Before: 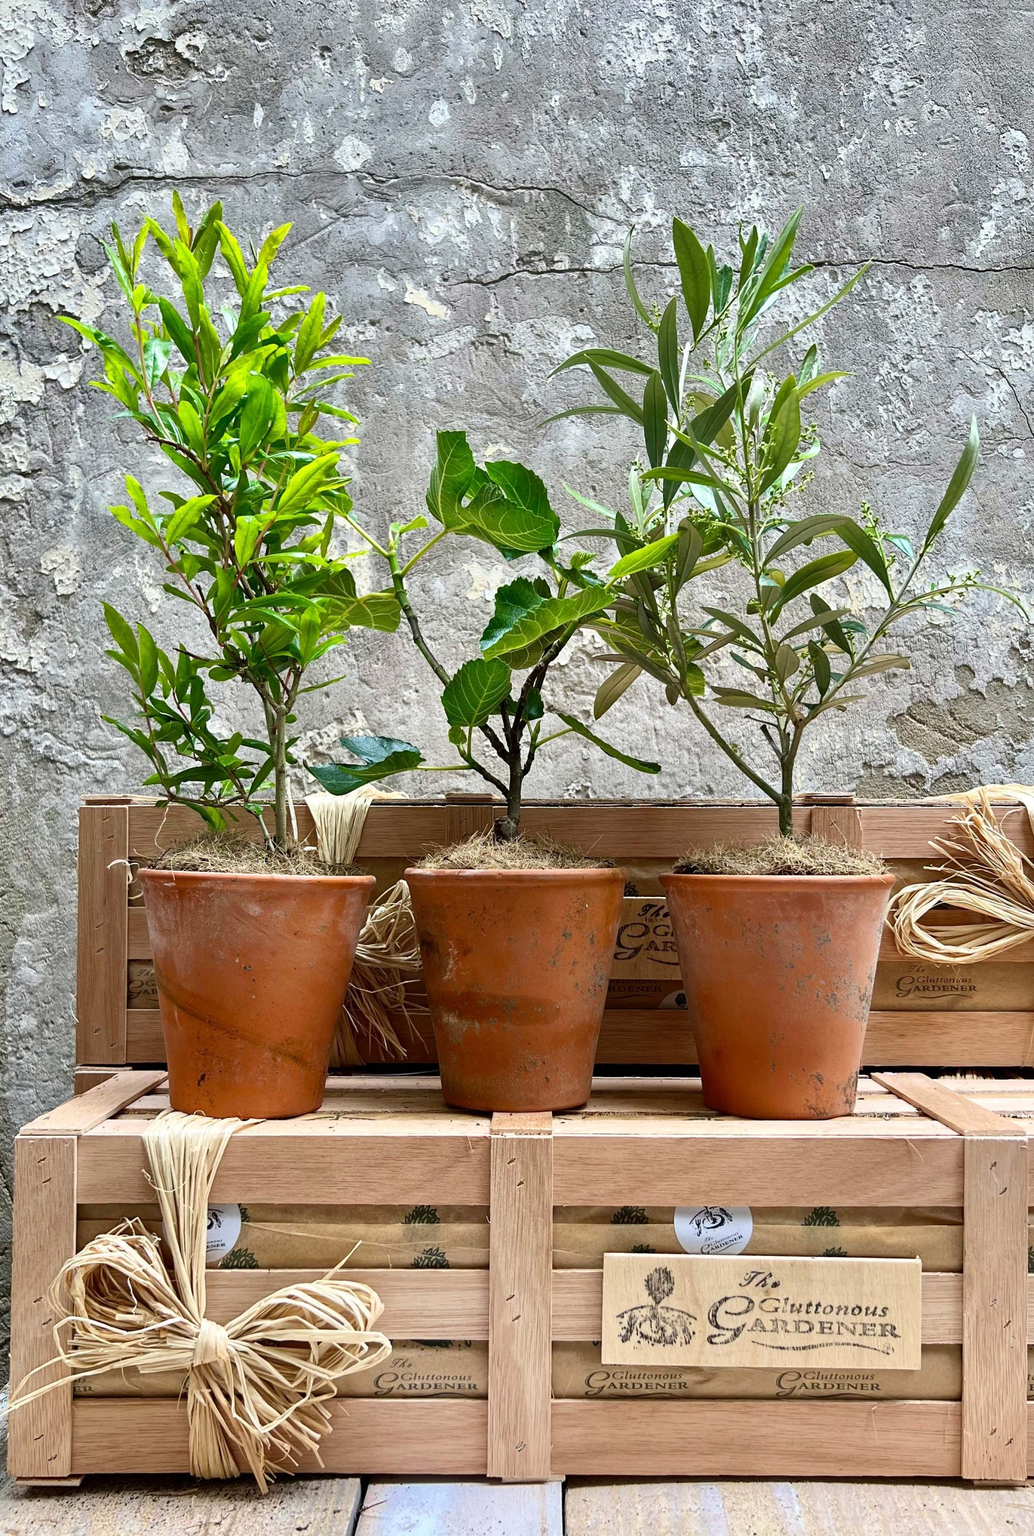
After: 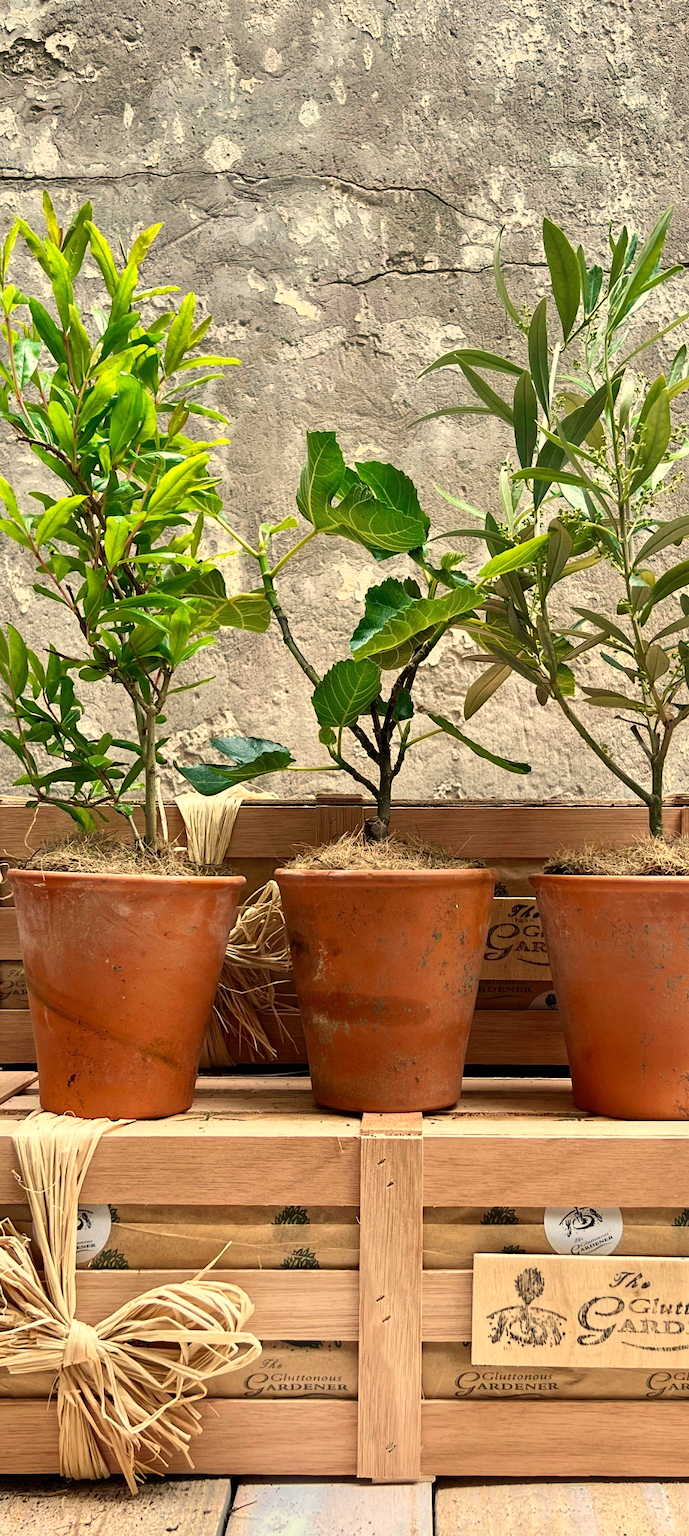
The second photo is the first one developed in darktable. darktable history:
white balance: red 1.123, blue 0.83
crop and rotate: left 12.648%, right 20.685%
